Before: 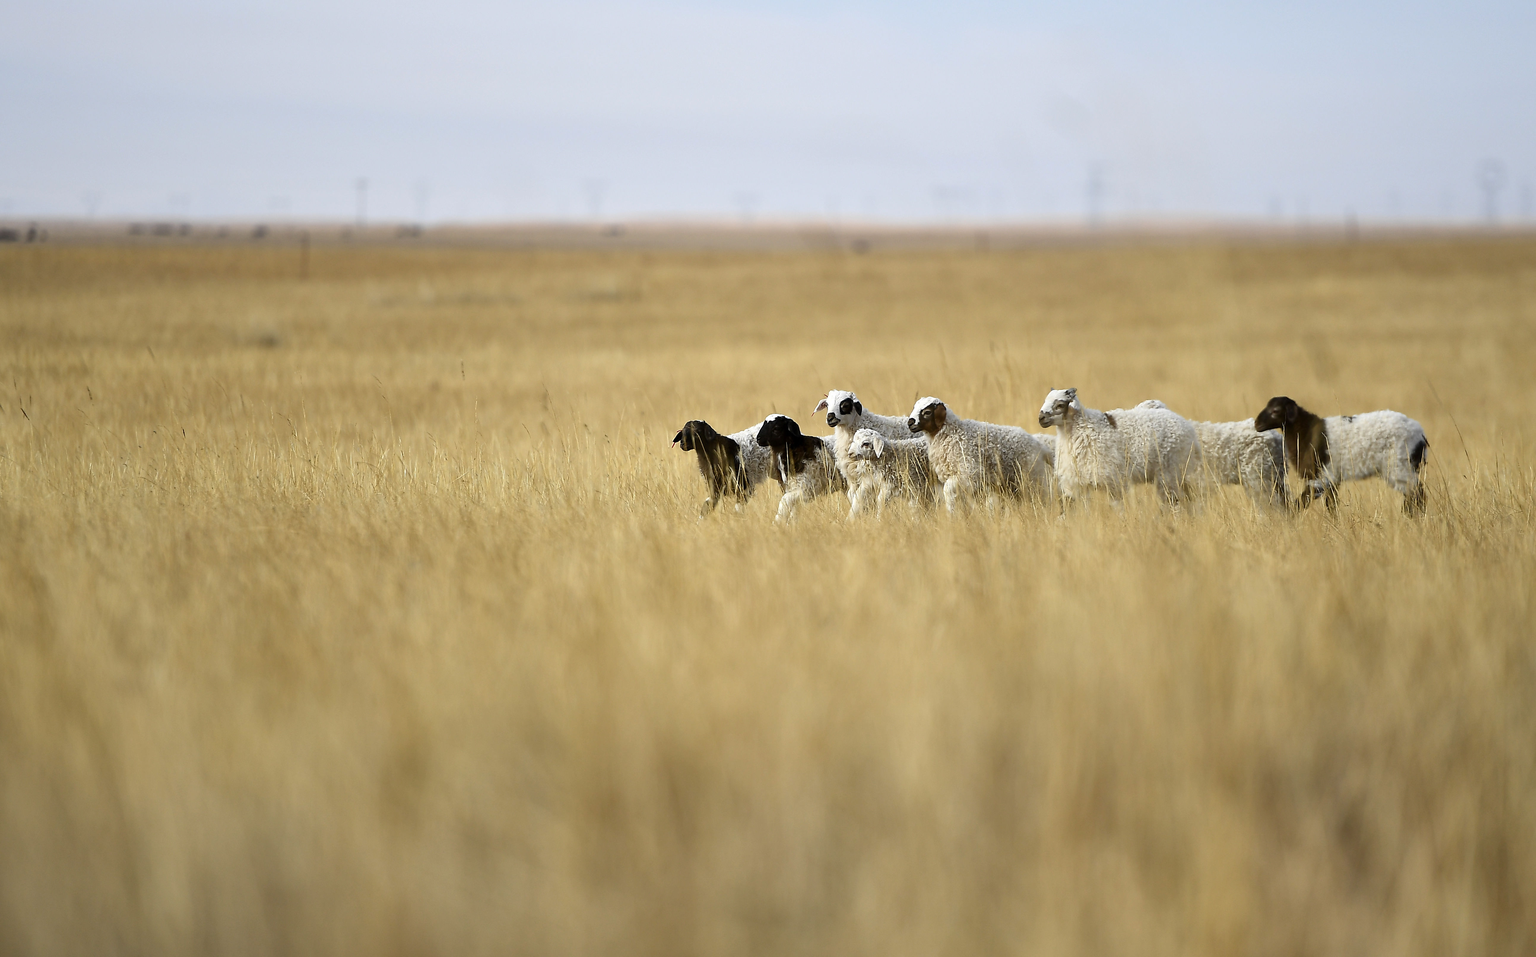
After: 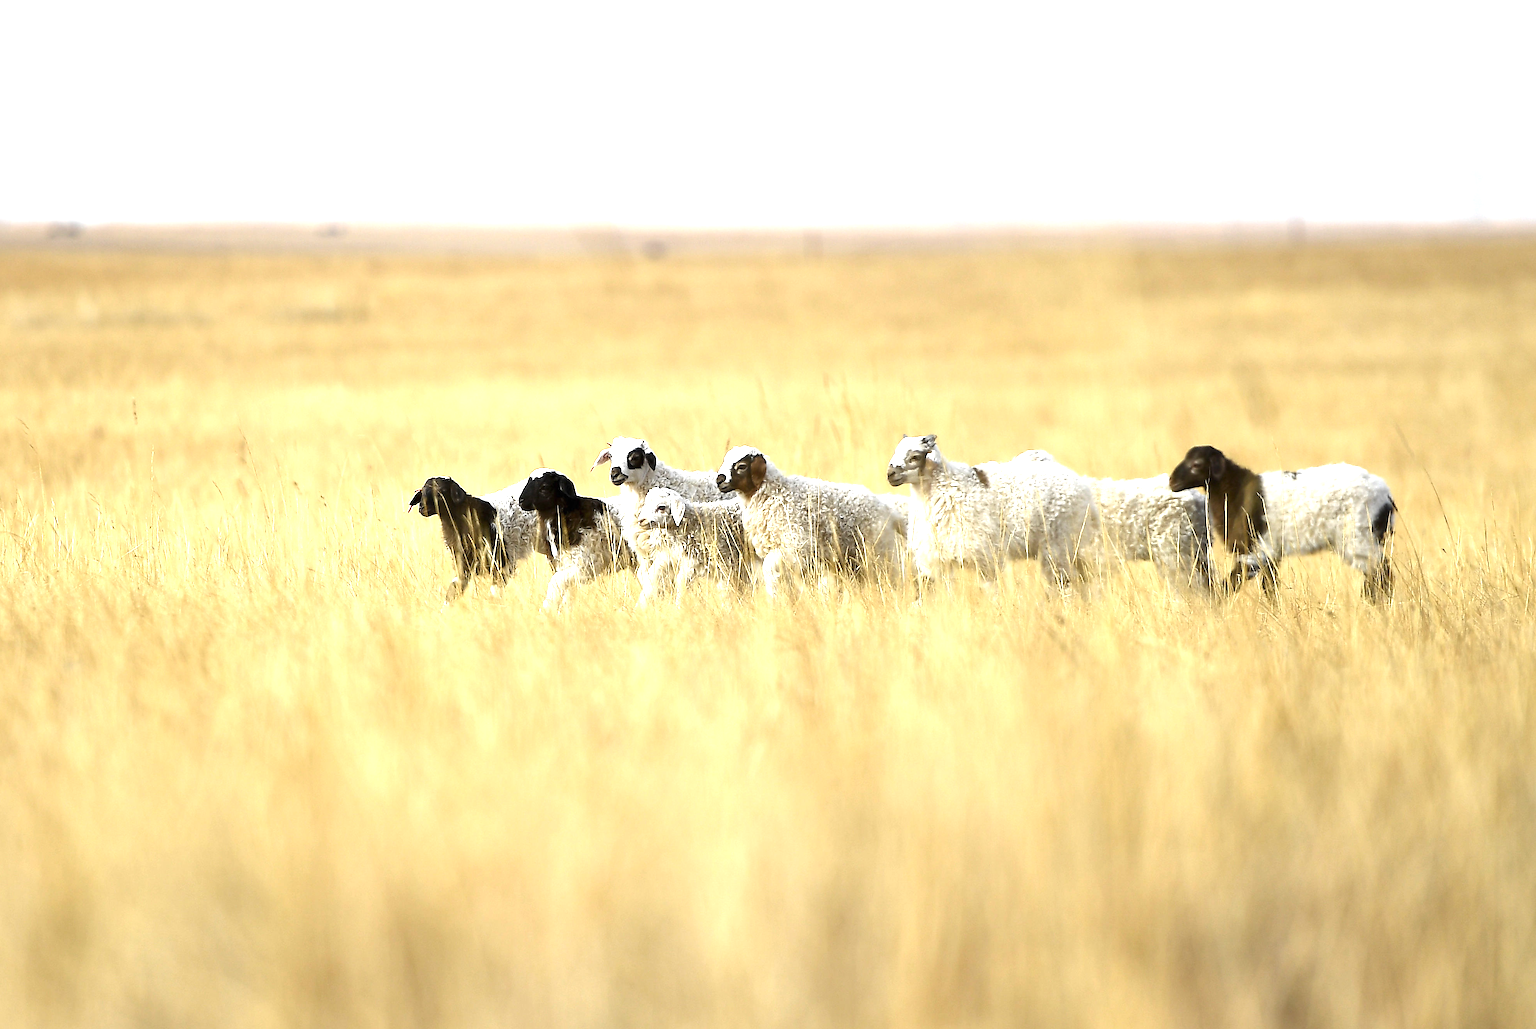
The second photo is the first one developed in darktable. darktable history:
crop: left 23.432%, top 5.826%, bottom 11.776%
exposure: black level correction 0, exposure 1.2 EV, compensate highlight preservation false
